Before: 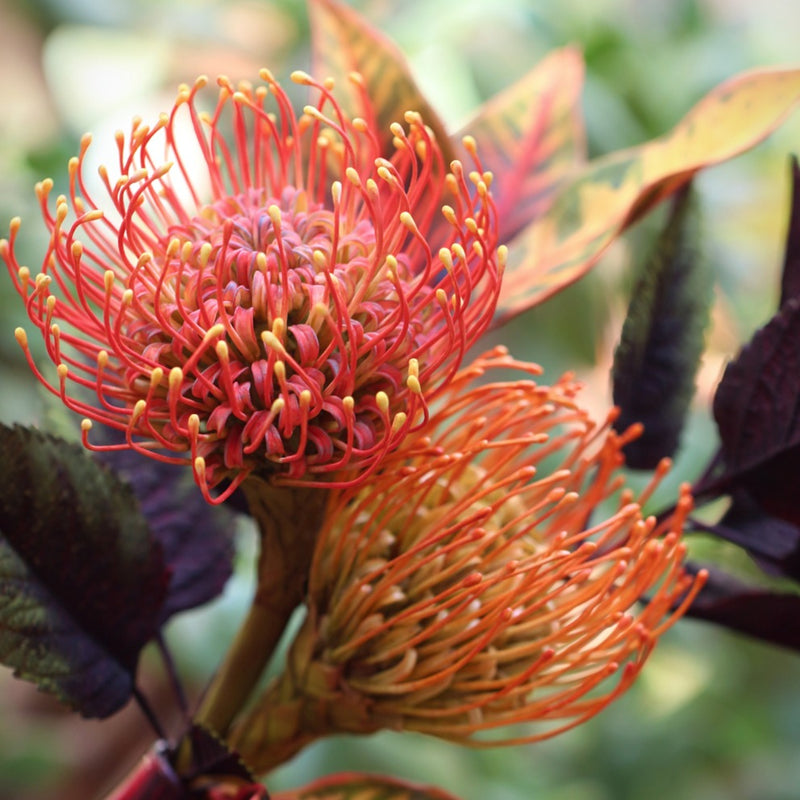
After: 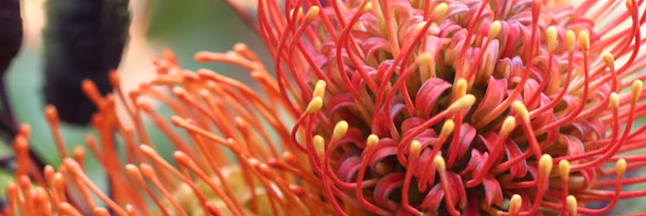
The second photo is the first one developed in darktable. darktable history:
crop and rotate: angle 16.12°, top 30.835%, bottom 35.653%
tone curve: curves: ch0 [(0, 0) (0.003, 0.003) (0.011, 0.011) (0.025, 0.026) (0.044, 0.046) (0.069, 0.072) (0.1, 0.103) (0.136, 0.141) (0.177, 0.184) (0.224, 0.233) (0.277, 0.287) (0.335, 0.348) (0.399, 0.414) (0.468, 0.486) (0.543, 0.563) (0.623, 0.647) (0.709, 0.736) (0.801, 0.831) (0.898, 0.92) (1, 1)], preserve colors none
